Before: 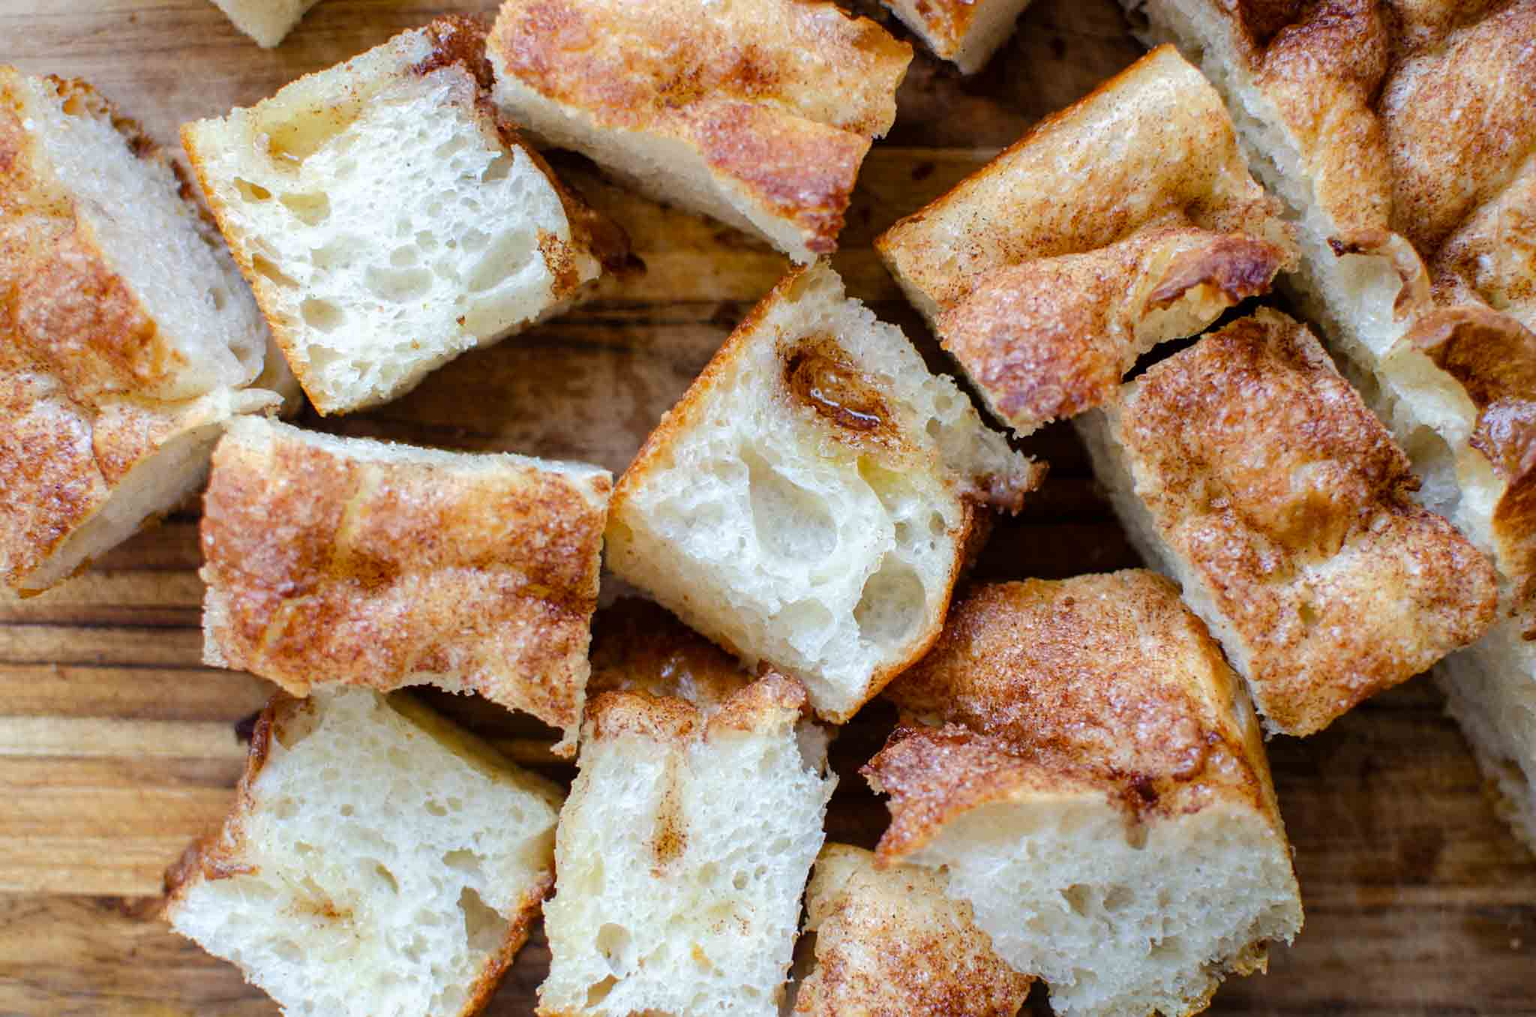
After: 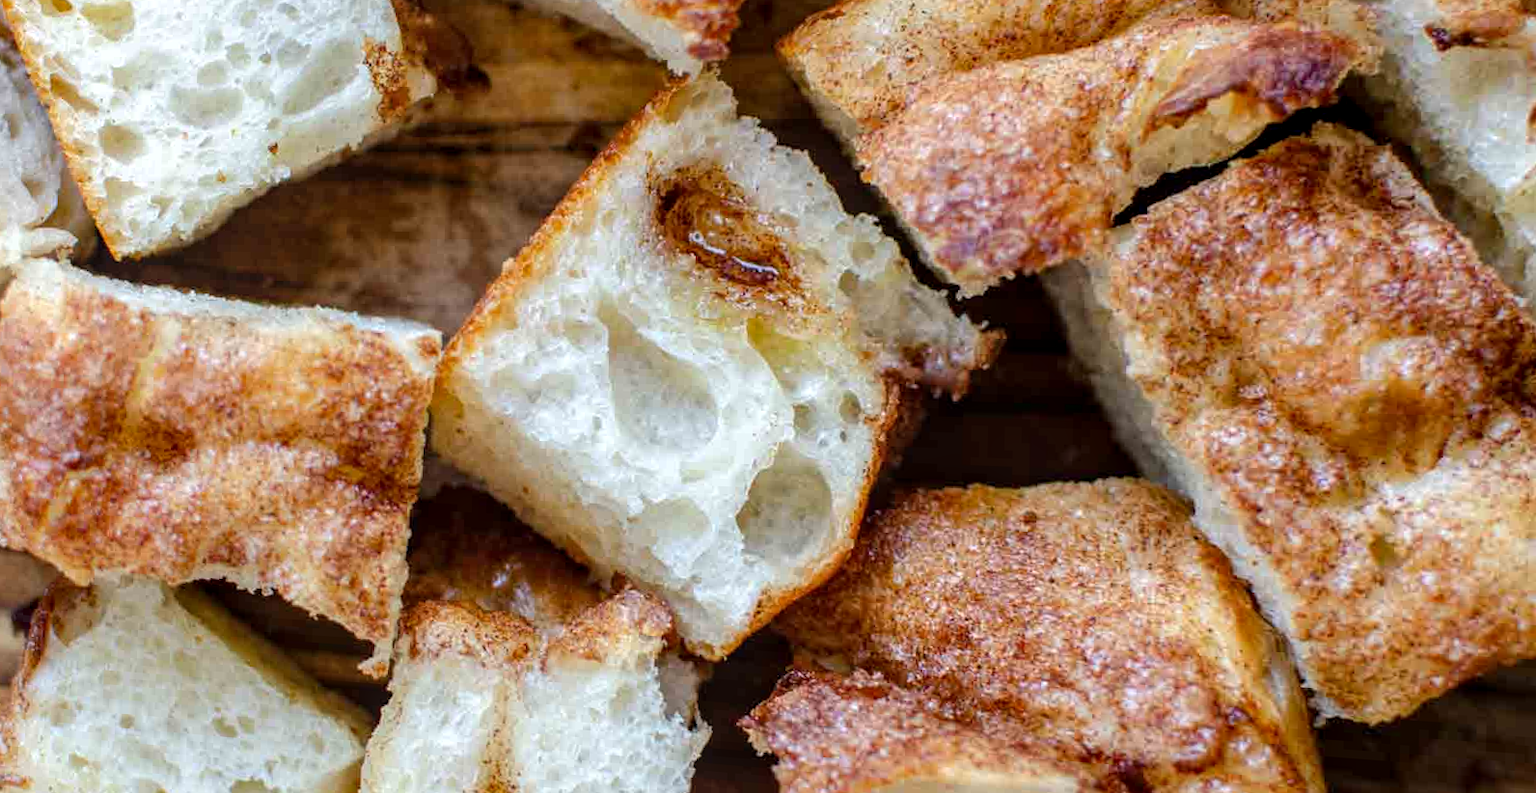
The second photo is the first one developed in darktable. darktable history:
crop: left 9.712%, top 16.928%, right 10.845%, bottom 12.332%
rotate and perspective: rotation 1.69°, lens shift (vertical) -0.023, lens shift (horizontal) -0.291, crop left 0.025, crop right 0.988, crop top 0.092, crop bottom 0.842
local contrast: on, module defaults
